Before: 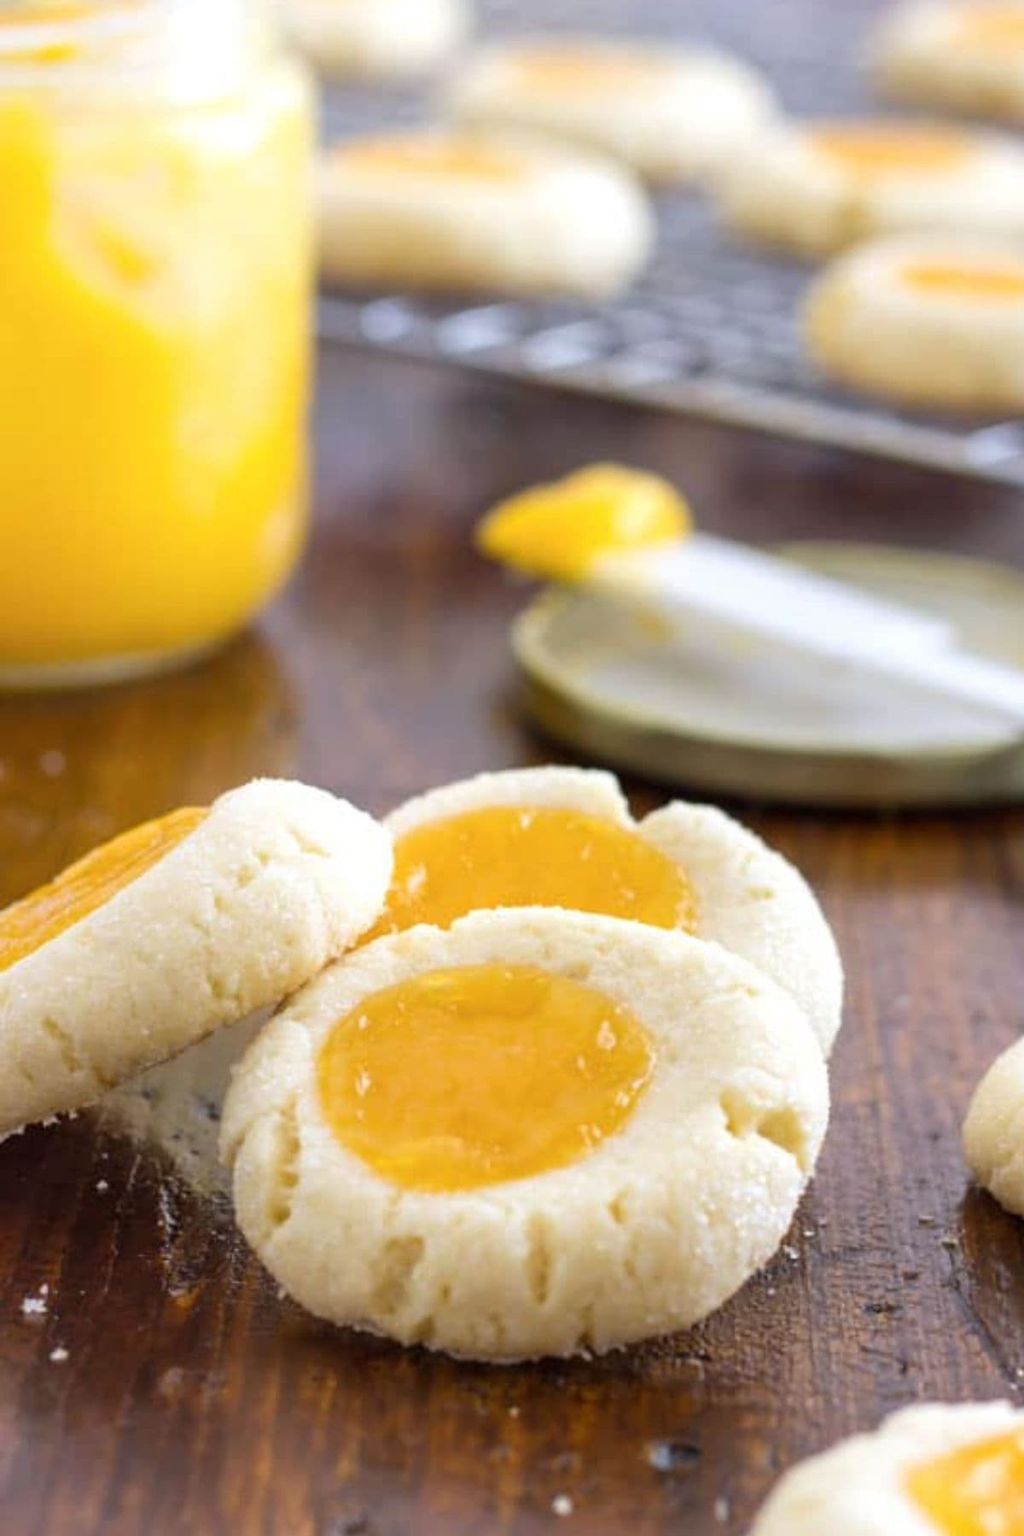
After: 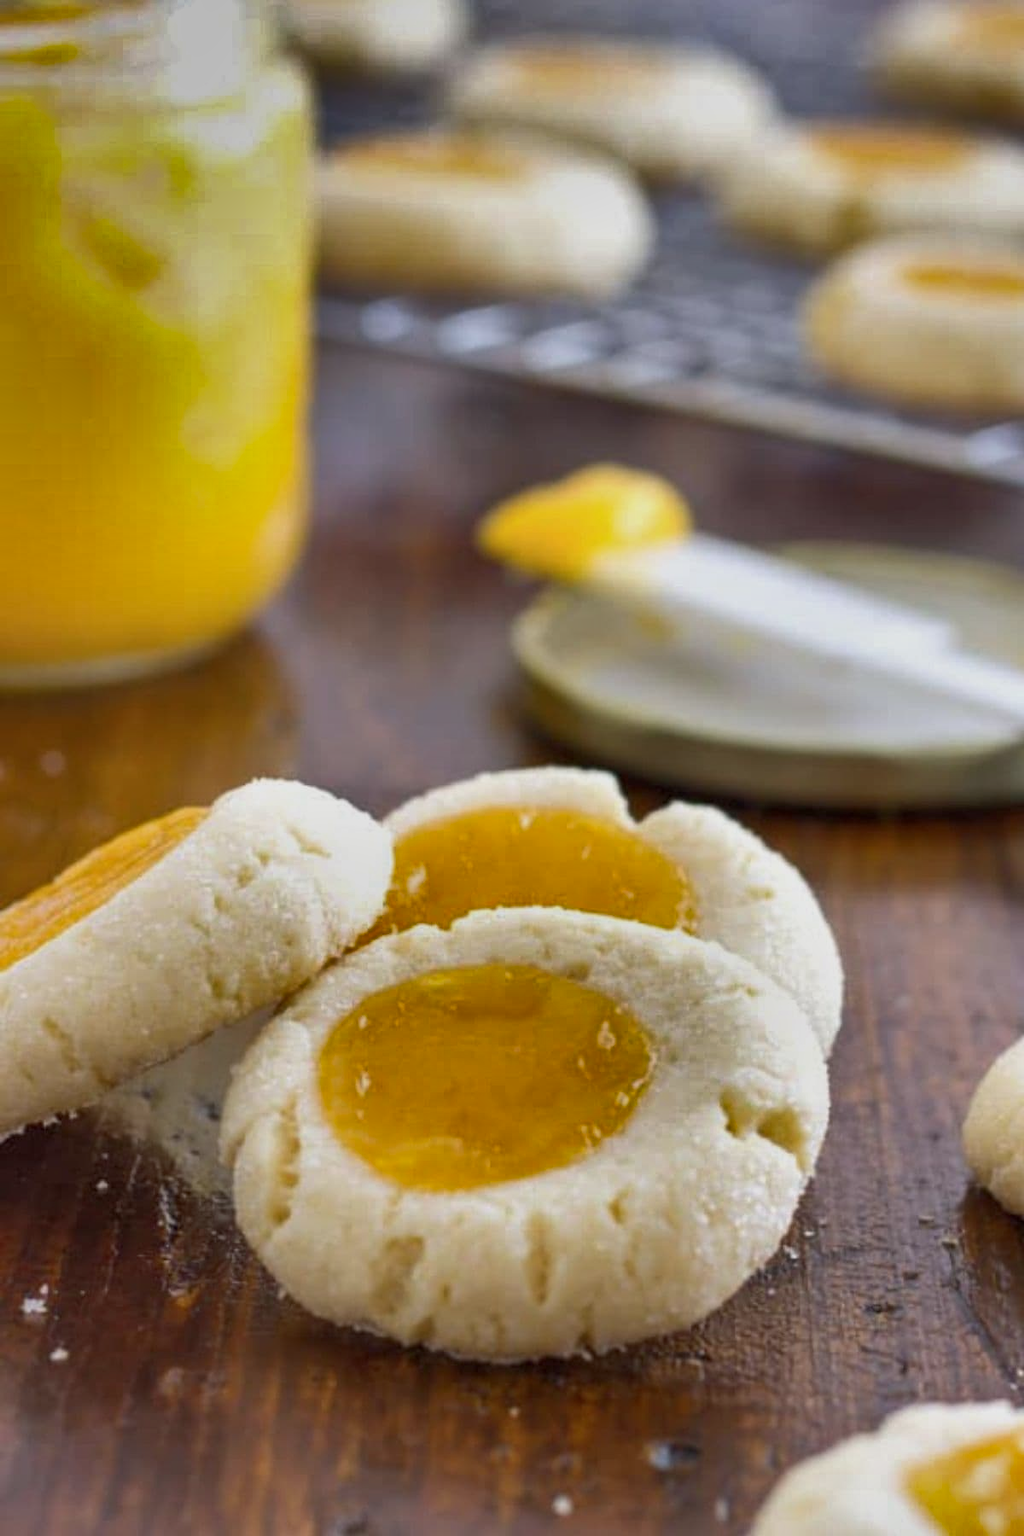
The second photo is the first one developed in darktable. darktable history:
shadows and highlights: shadows 20.81, highlights -81.75, soften with gaussian
tone equalizer: -8 EV 0.221 EV, -7 EV 0.412 EV, -6 EV 0.391 EV, -5 EV 0.284 EV, -3 EV -0.244 EV, -2 EV -0.424 EV, -1 EV -0.416 EV, +0 EV -0.28 EV
